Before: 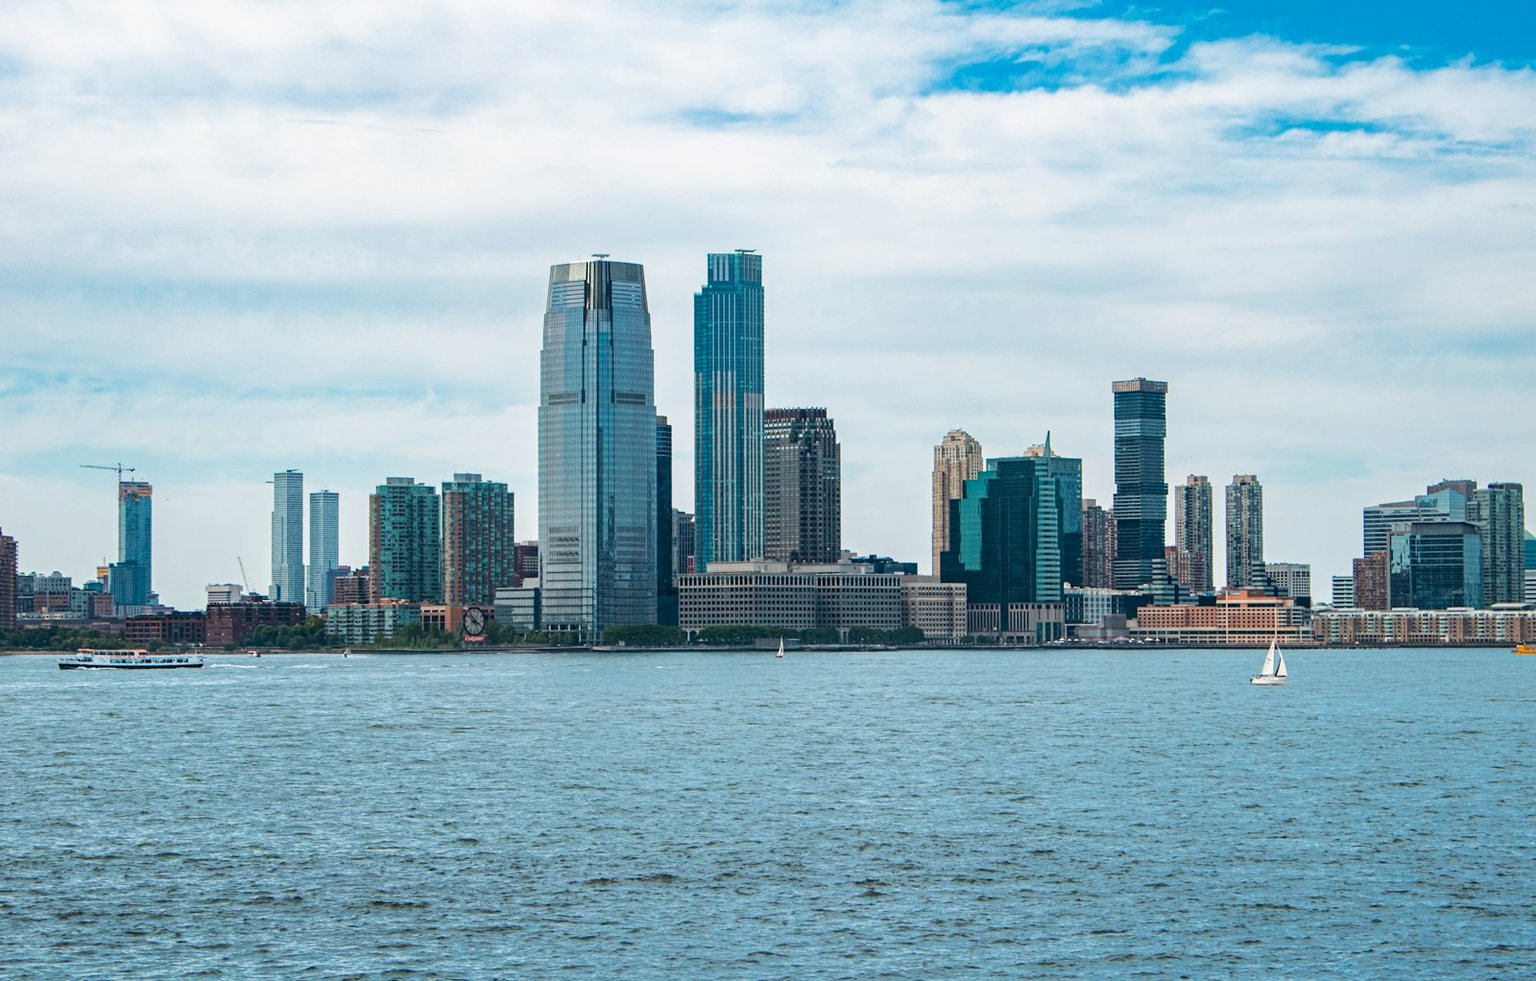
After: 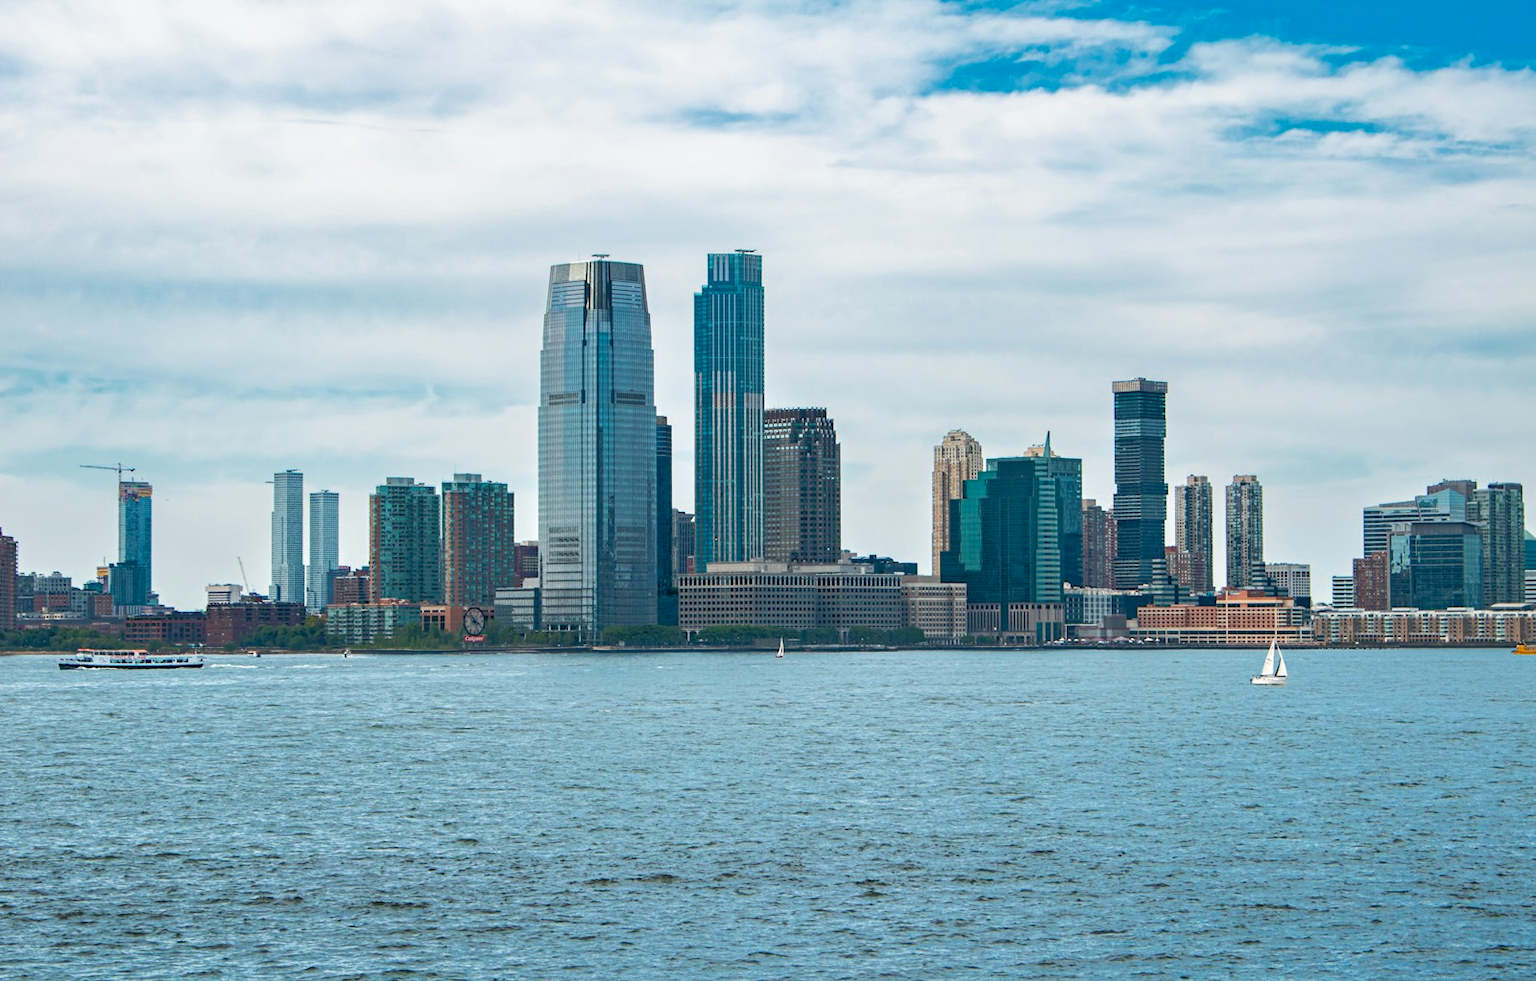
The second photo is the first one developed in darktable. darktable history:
tone equalizer: -8 EV -0.528 EV, -7 EV -0.319 EV, -6 EV -0.083 EV, -5 EV 0.413 EV, -4 EV 0.985 EV, -3 EV 0.791 EV, -2 EV -0.01 EV, -1 EV 0.14 EV, +0 EV -0.012 EV, smoothing 1
color zones: curves: ch0 [(0, 0.444) (0.143, 0.442) (0.286, 0.441) (0.429, 0.441) (0.571, 0.441) (0.714, 0.441) (0.857, 0.442) (1, 0.444)]
